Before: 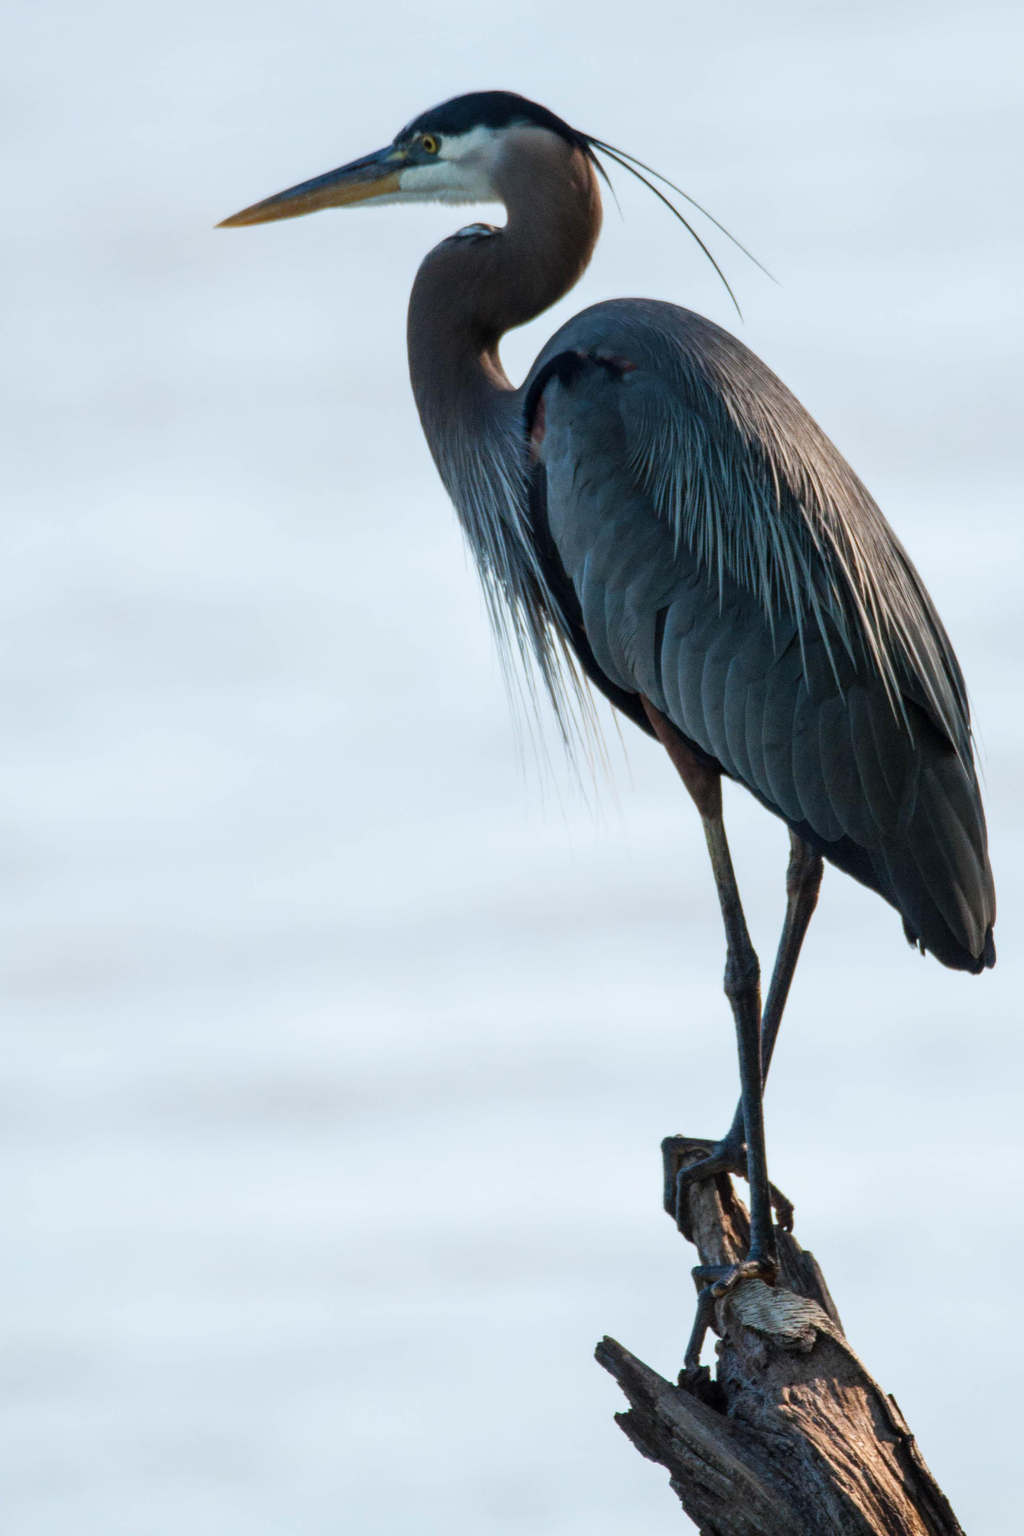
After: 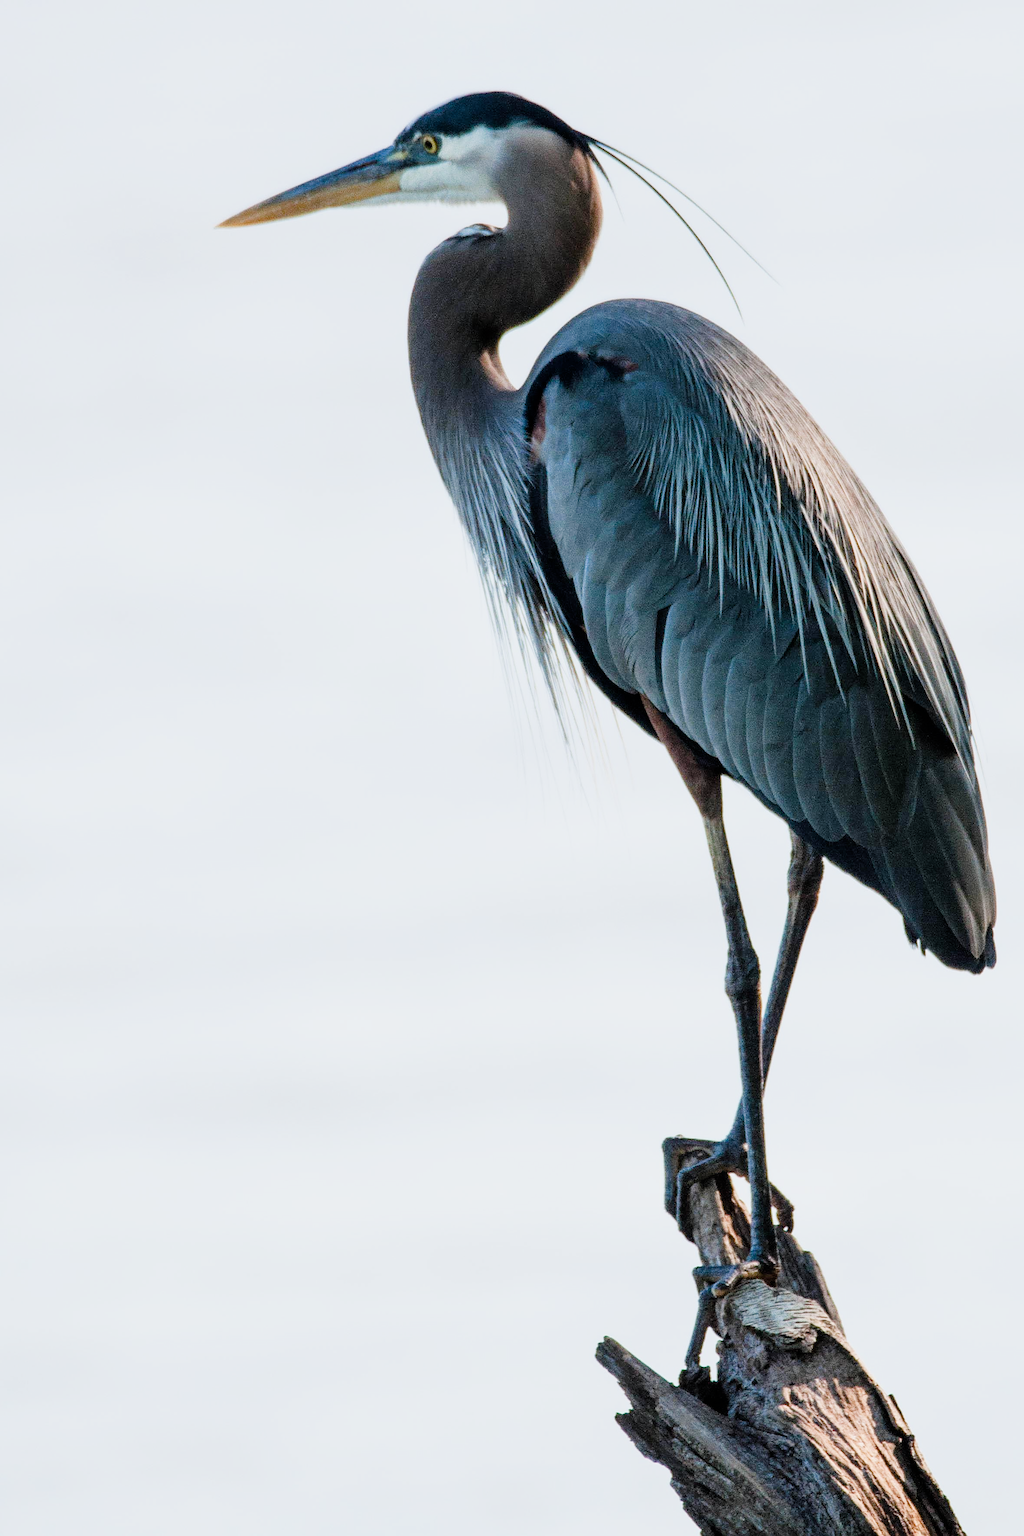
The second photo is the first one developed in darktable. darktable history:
color balance rgb: shadows lift › chroma 1%, shadows lift › hue 113°, highlights gain › chroma 0.2%, highlights gain › hue 333°, perceptual saturation grading › global saturation 20%, perceptual saturation grading › highlights -50%, perceptual saturation grading › shadows 25%, contrast -20%
exposure: black level correction 0, exposure 1.2 EV, compensate exposure bias true, compensate highlight preservation false
sharpen: on, module defaults
filmic rgb: black relative exposure -5 EV, hardness 2.88, contrast 1.4, highlights saturation mix -30%
